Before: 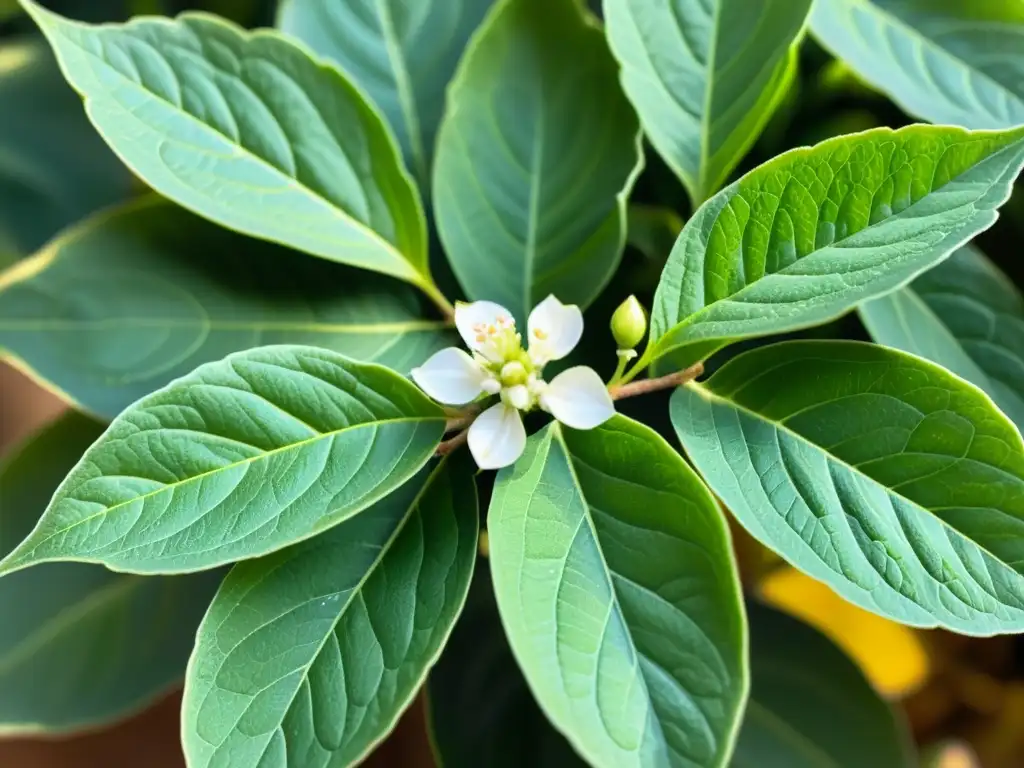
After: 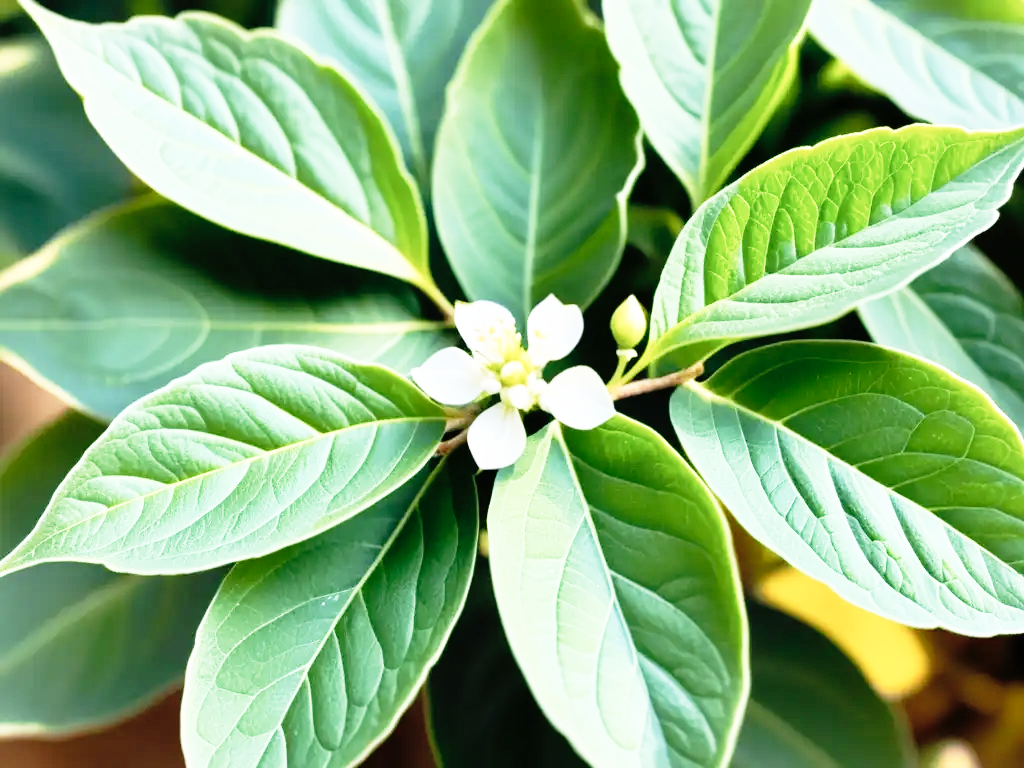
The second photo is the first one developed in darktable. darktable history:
base curve: curves: ch0 [(0, 0) (0.012, 0.01) (0.073, 0.168) (0.31, 0.711) (0.645, 0.957) (1, 1)], preserve colors none
color correction: highlights b* -0.053, saturation 0.82
